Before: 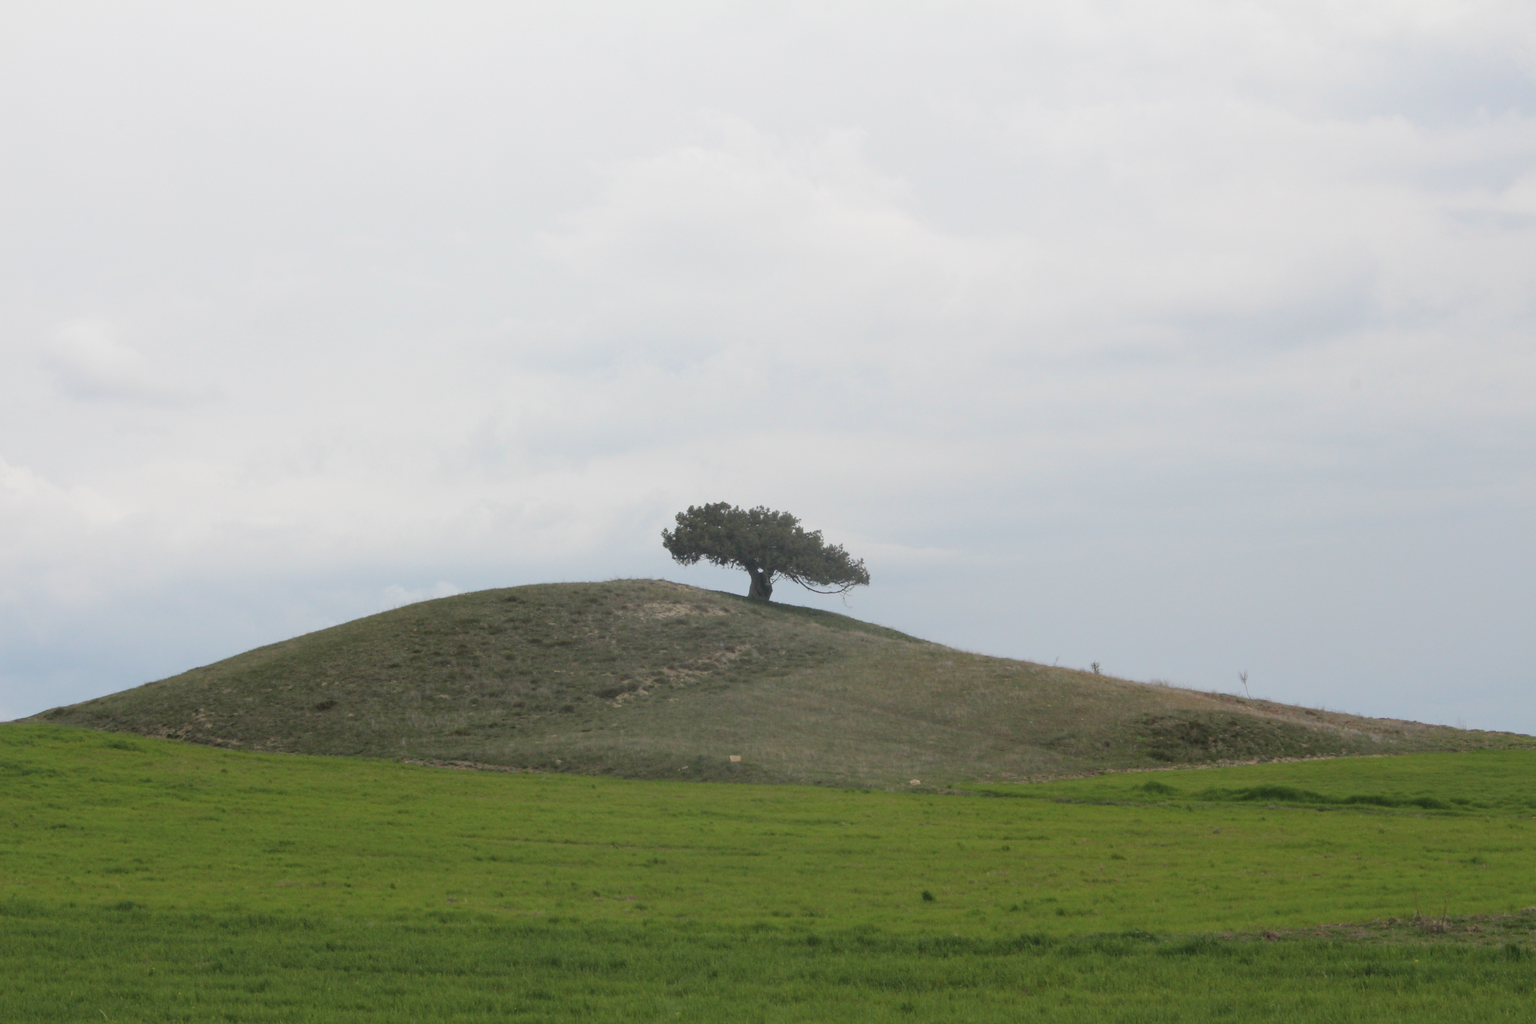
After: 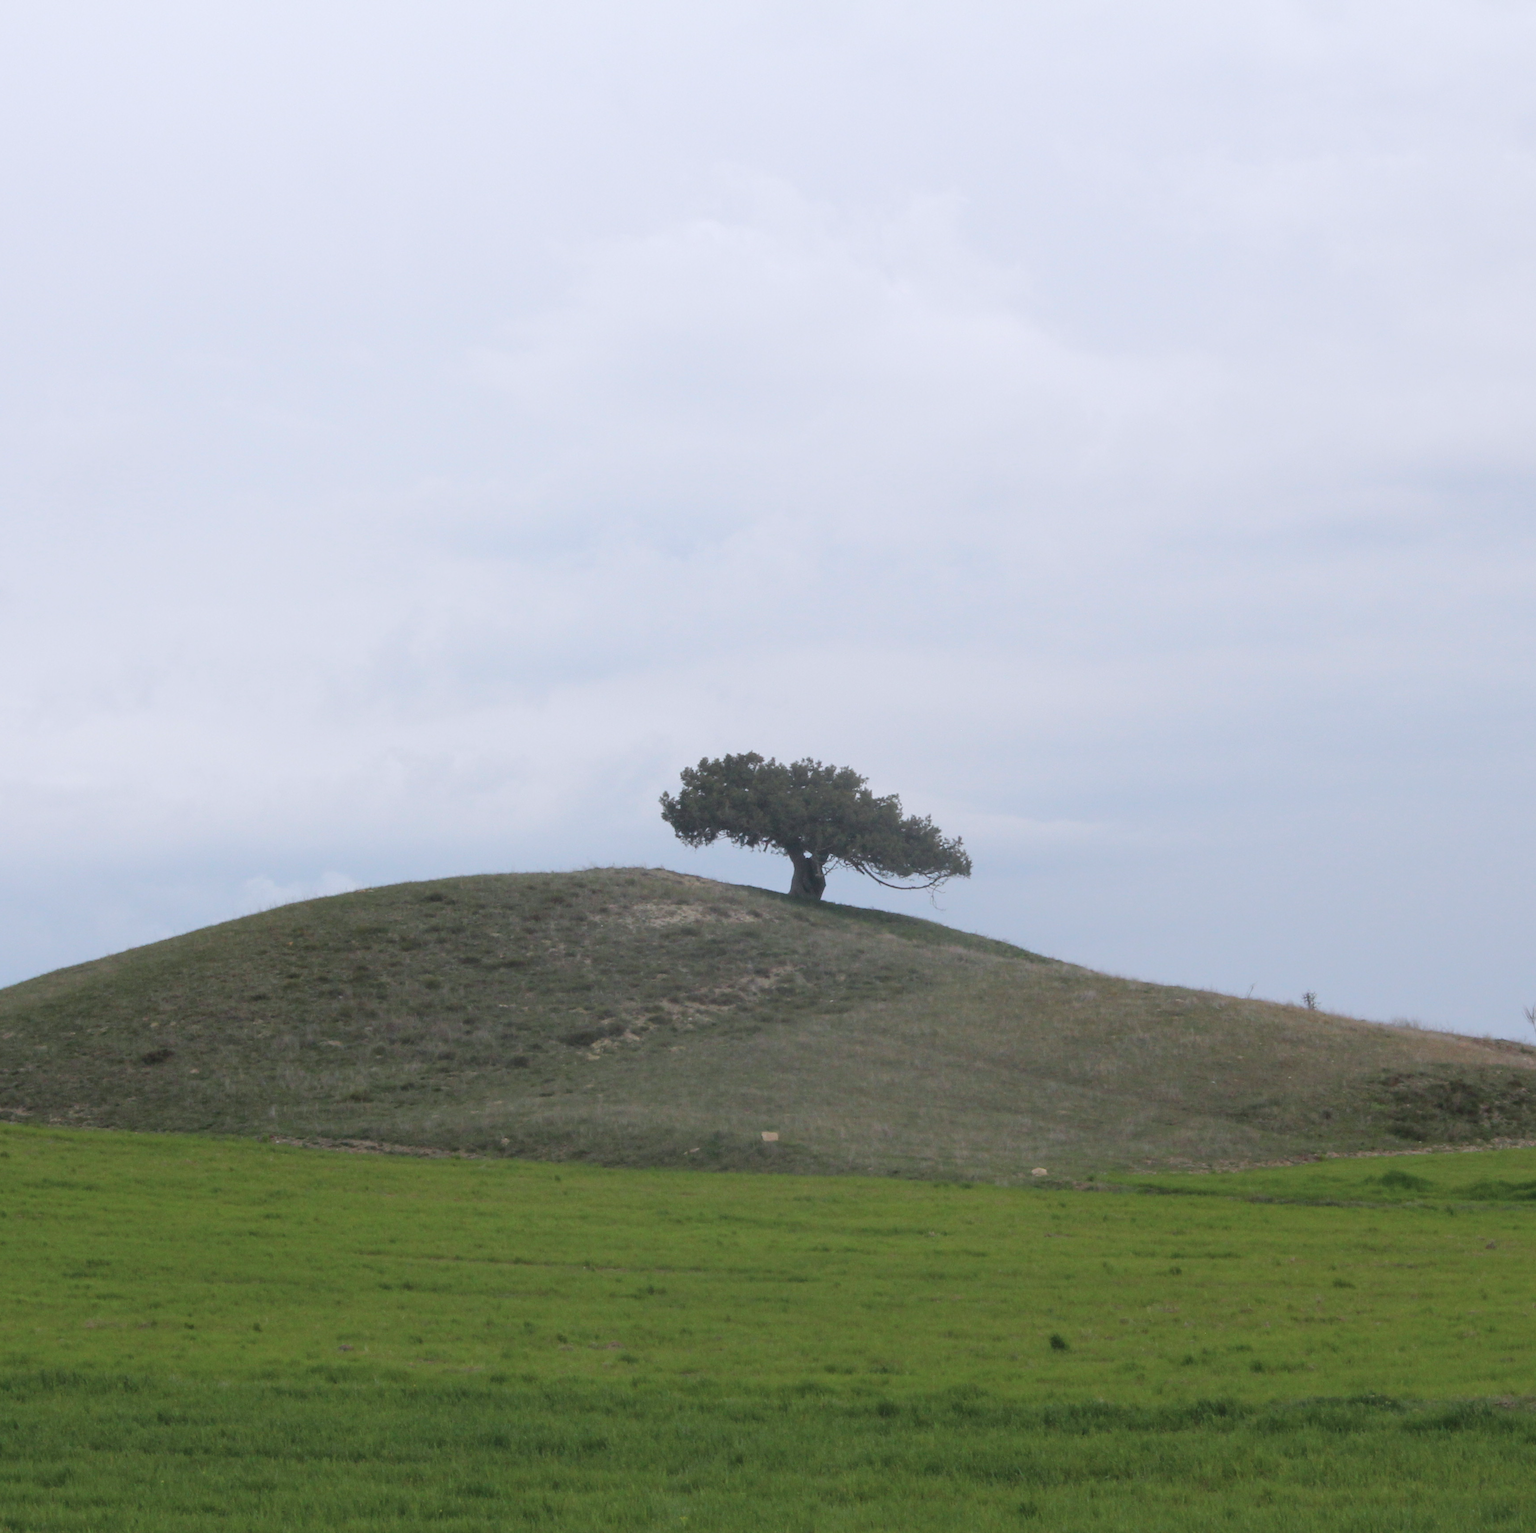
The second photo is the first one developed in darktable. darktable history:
crop and rotate: left 14.413%, right 18.82%
color calibration: illuminant as shot in camera, x 0.358, y 0.373, temperature 4628.91 K
